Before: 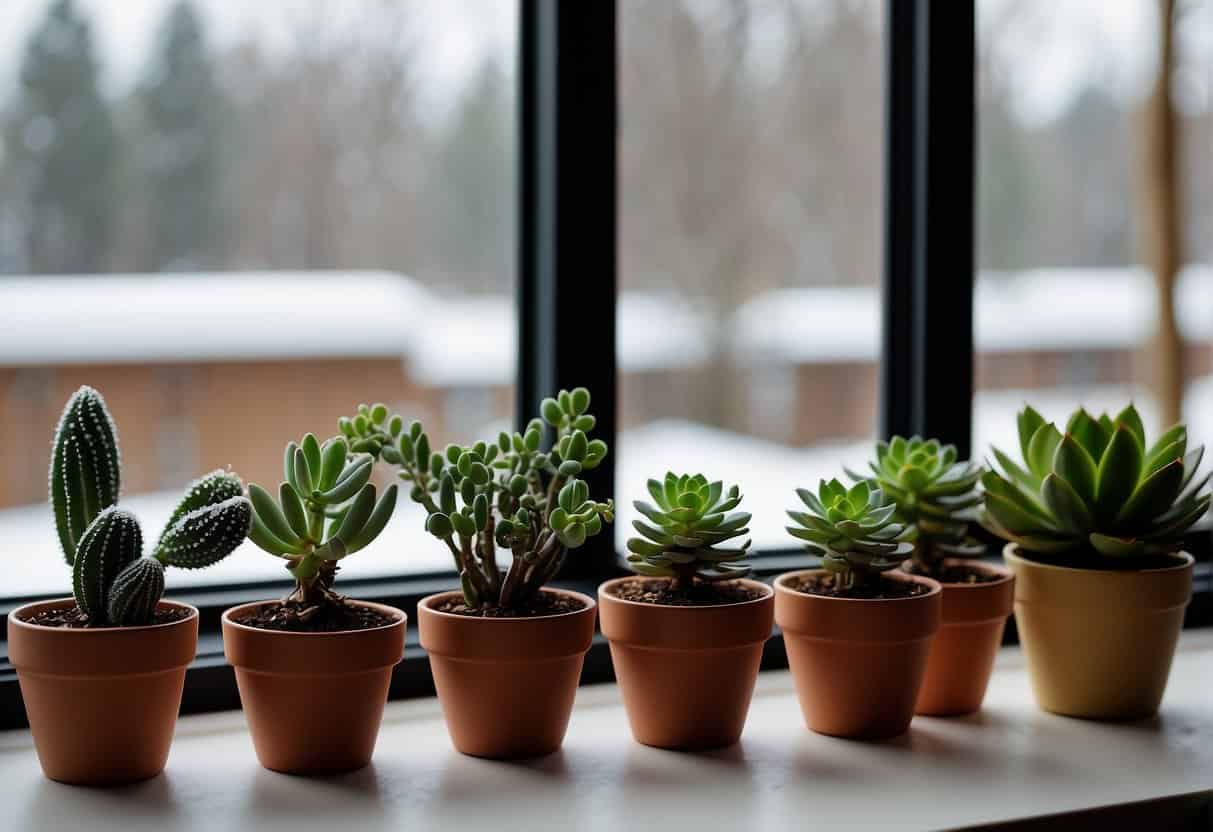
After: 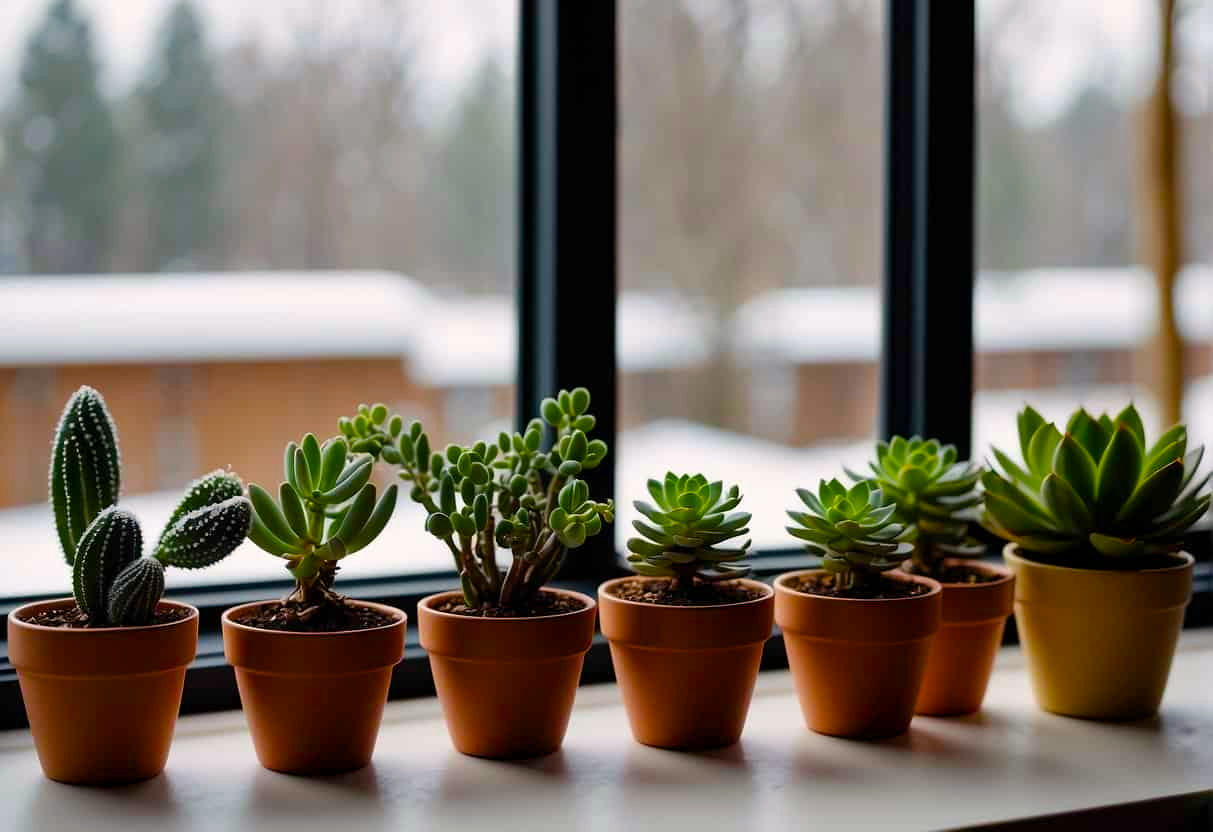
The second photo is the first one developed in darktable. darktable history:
color balance rgb: highlights gain › chroma 1.059%, highlights gain › hue 52.82°, perceptual saturation grading › global saturation 34.599%, perceptual saturation grading › highlights -25.096%, perceptual saturation grading › shadows 24.942%, global vibrance 24.099%
